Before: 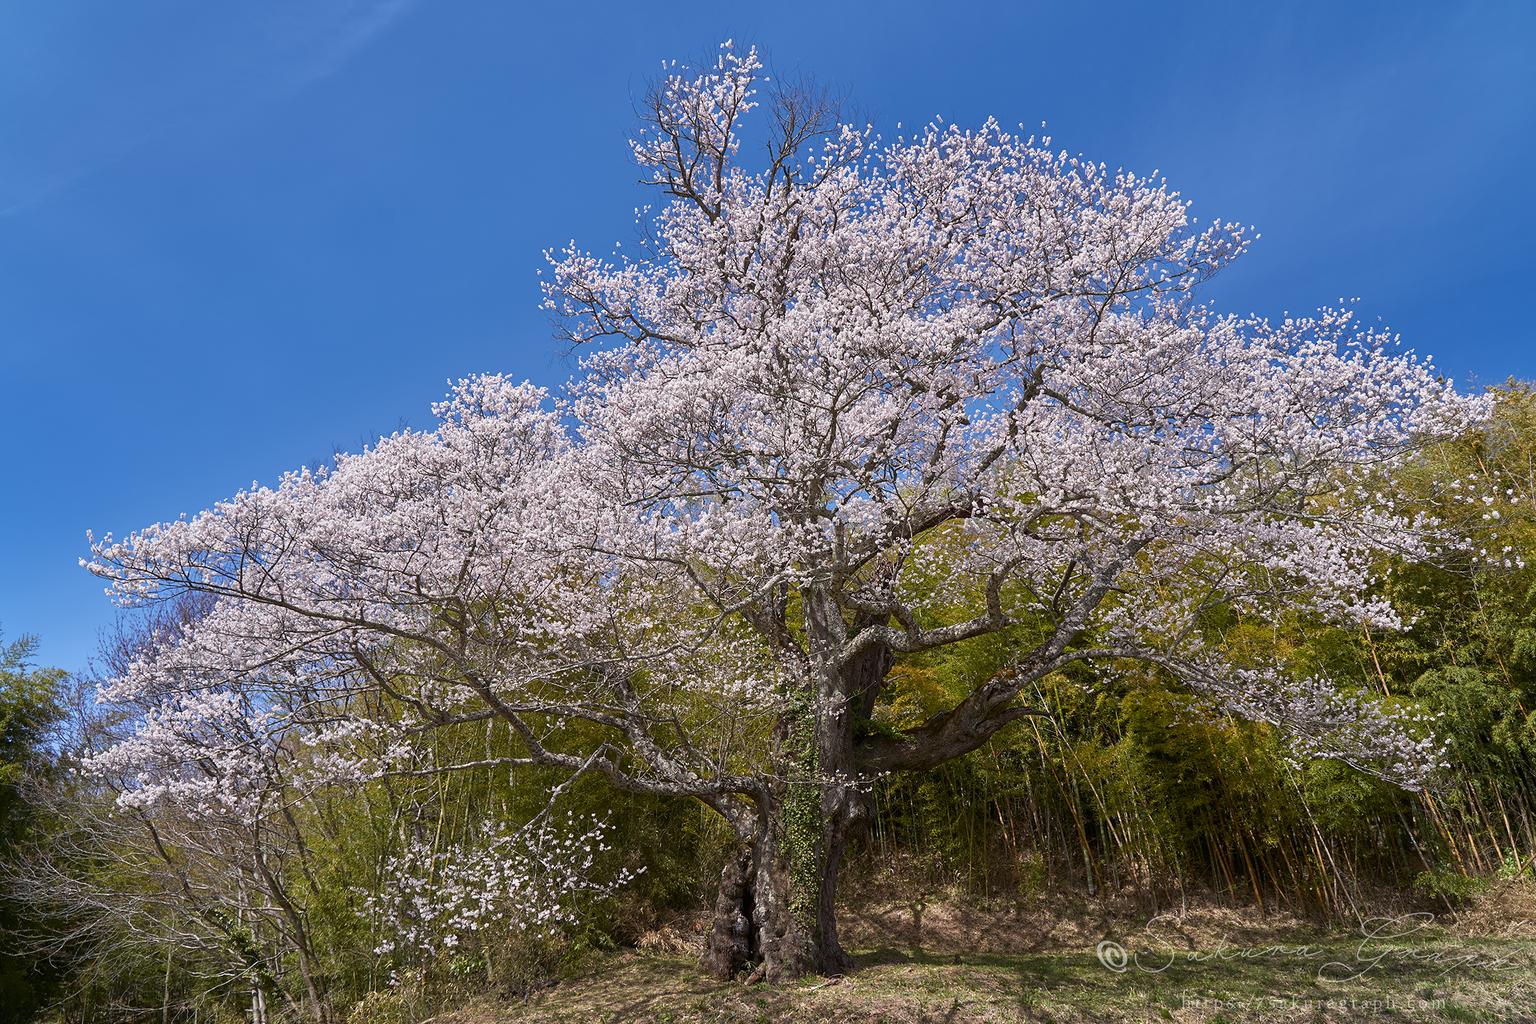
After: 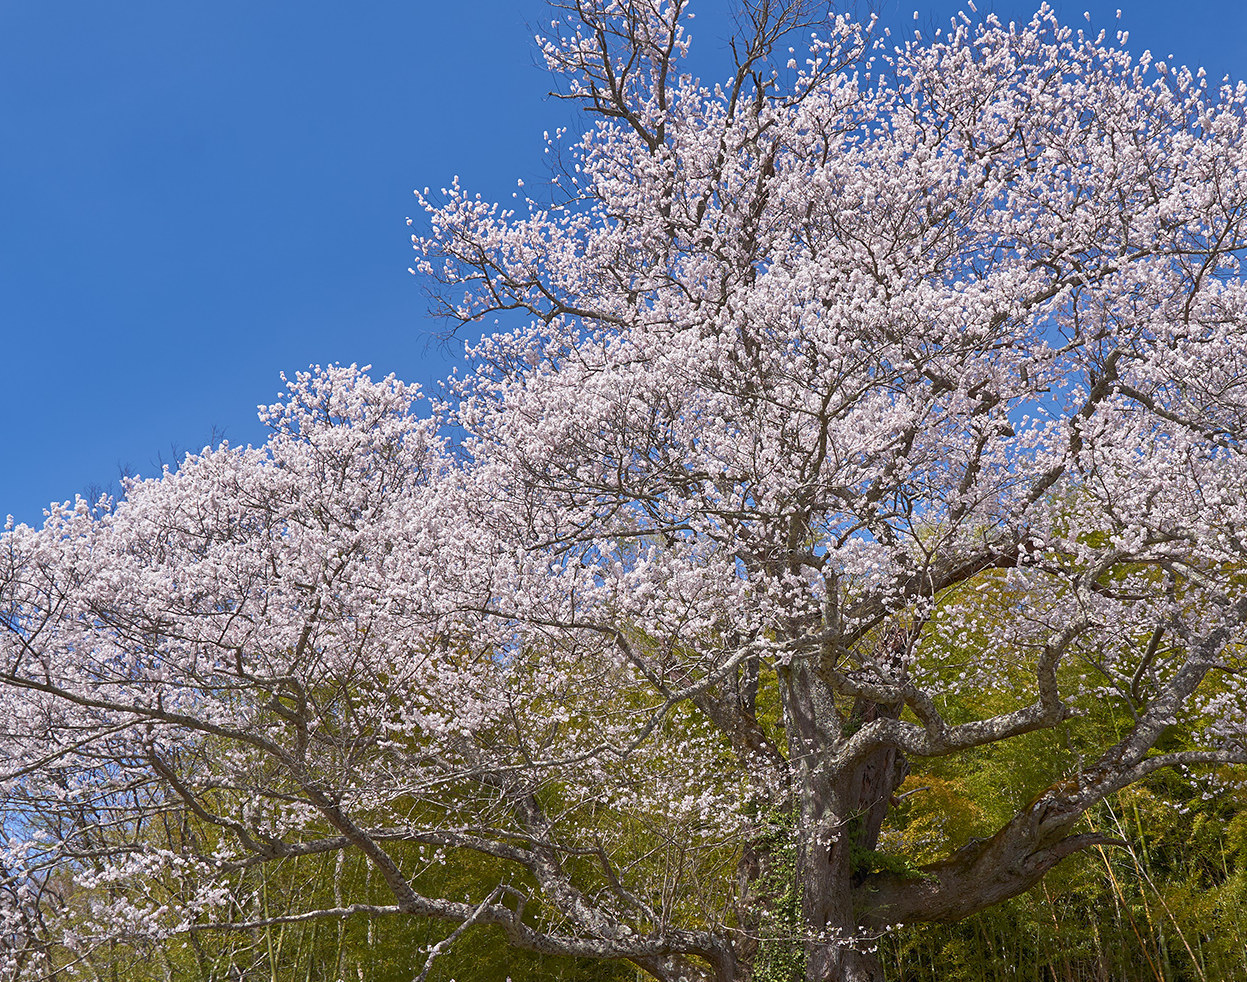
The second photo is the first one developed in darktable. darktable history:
rgb curve: curves: ch0 [(0, 0) (0.093, 0.159) (0.241, 0.265) (0.414, 0.42) (1, 1)], compensate middle gray true, preserve colors basic power
crop: left 16.202%, top 11.208%, right 26.045%, bottom 20.557%
